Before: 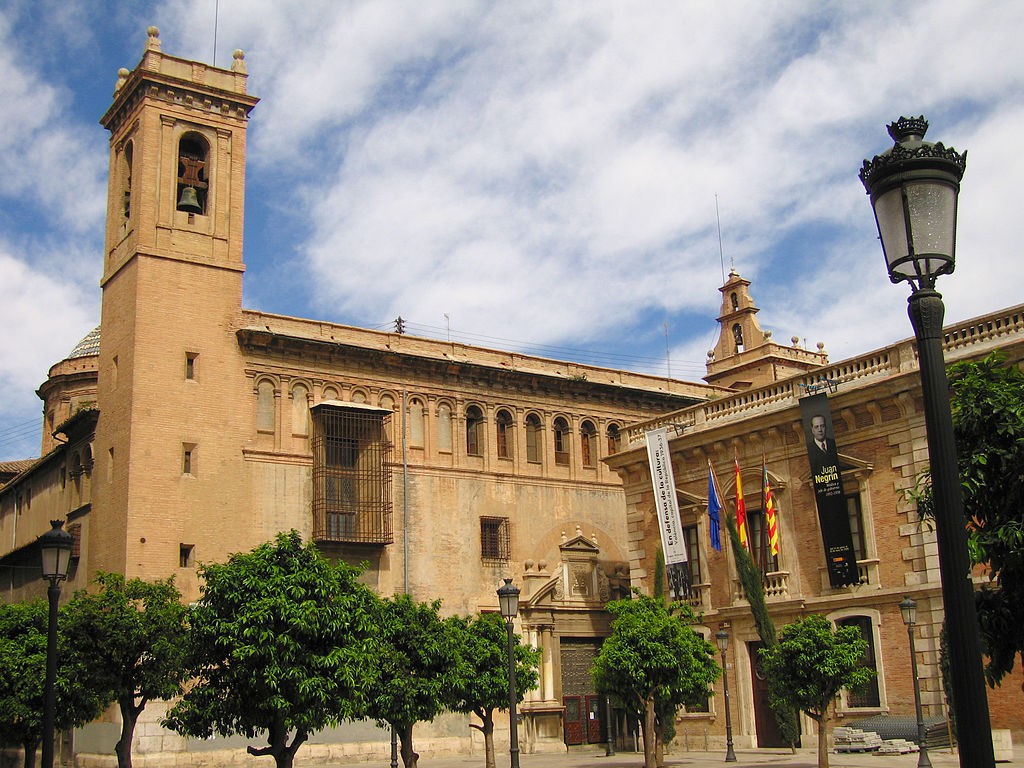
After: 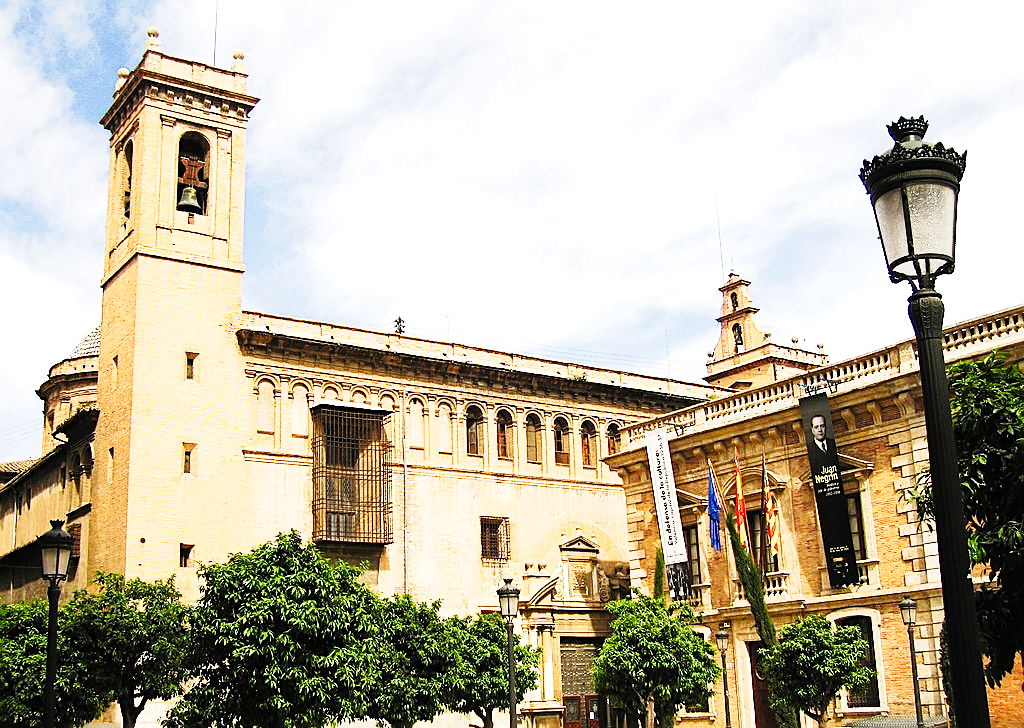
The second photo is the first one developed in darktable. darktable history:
sharpen: on, module defaults
tone curve: curves: ch0 [(0, 0) (0.003, 0.003) (0.011, 0.012) (0.025, 0.027) (0.044, 0.048) (0.069, 0.074) (0.1, 0.117) (0.136, 0.177) (0.177, 0.246) (0.224, 0.324) (0.277, 0.422) (0.335, 0.531) (0.399, 0.633) (0.468, 0.733) (0.543, 0.824) (0.623, 0.895) (0.709, 0.938) (0.801, 0.961) (0.898, 0.98) (1, 1)], preserve colors none
crop and rotate: top 0%, bottom 5.097%
white balance: red 1.009, blue 0.985
tone equalizer: -8 EV -0.75 EV, -7 EV -0.7 EV, -6 EV -0.6 EV, -5 EV -0.4 EV, -3 EV 0.4 EV, -2 EV 0.6 EV, -1 EV 0.7 EV, +0 EV 0.75 EV, edges refinement/feathering 500, mask exposure compensation -1.57 EV, preserve details no
